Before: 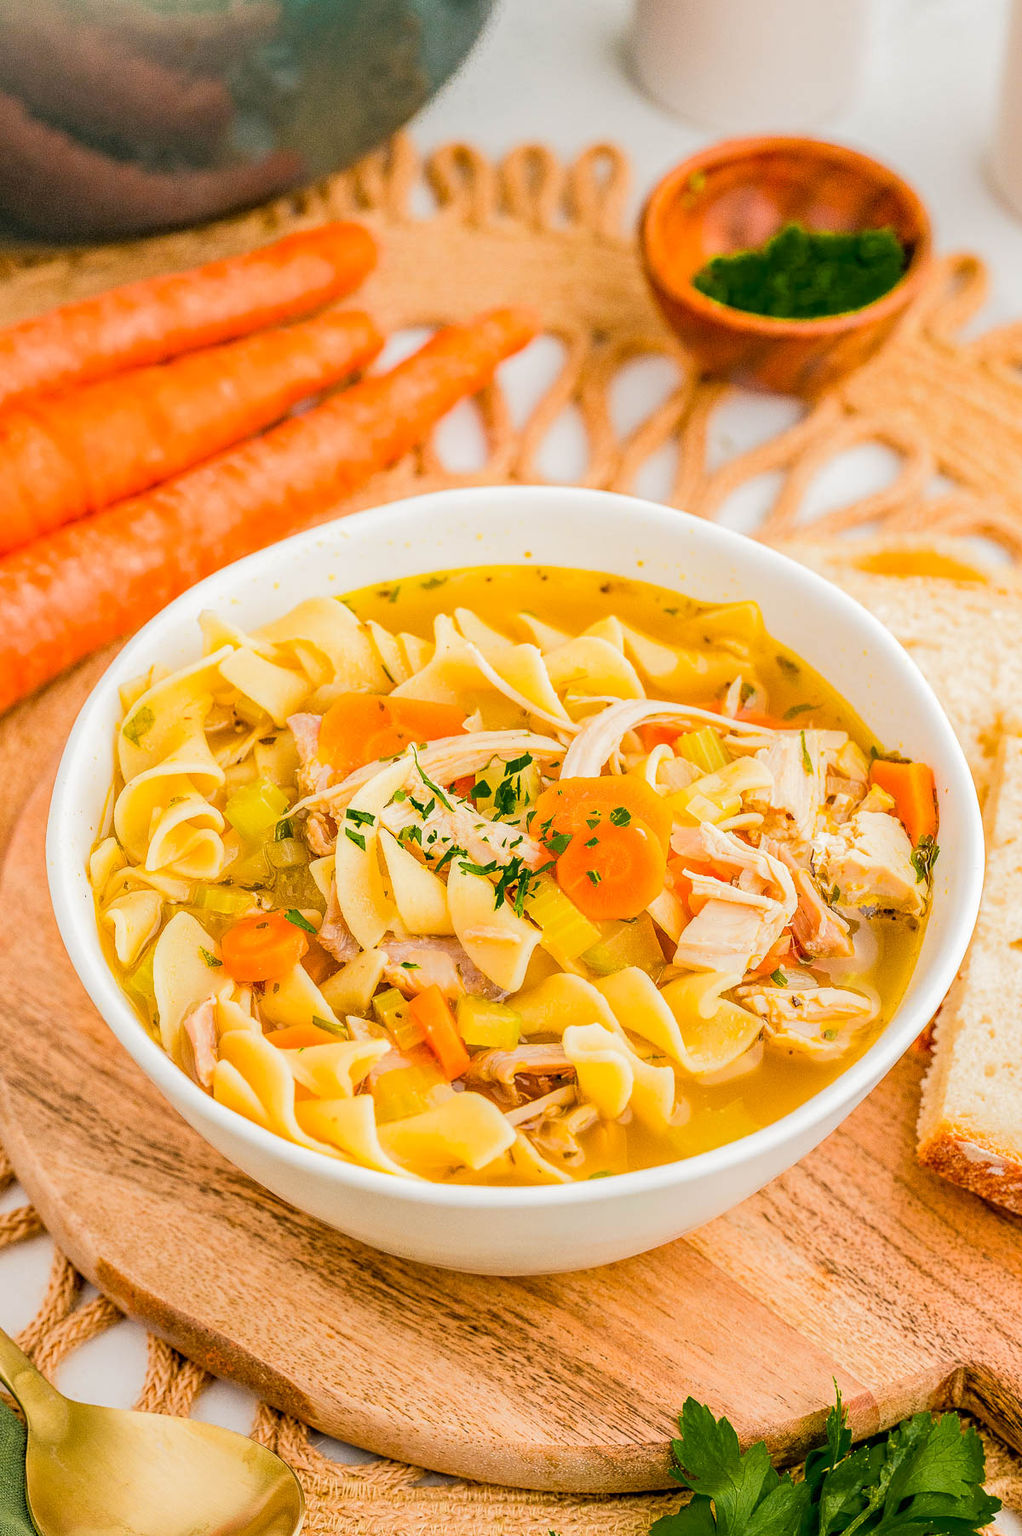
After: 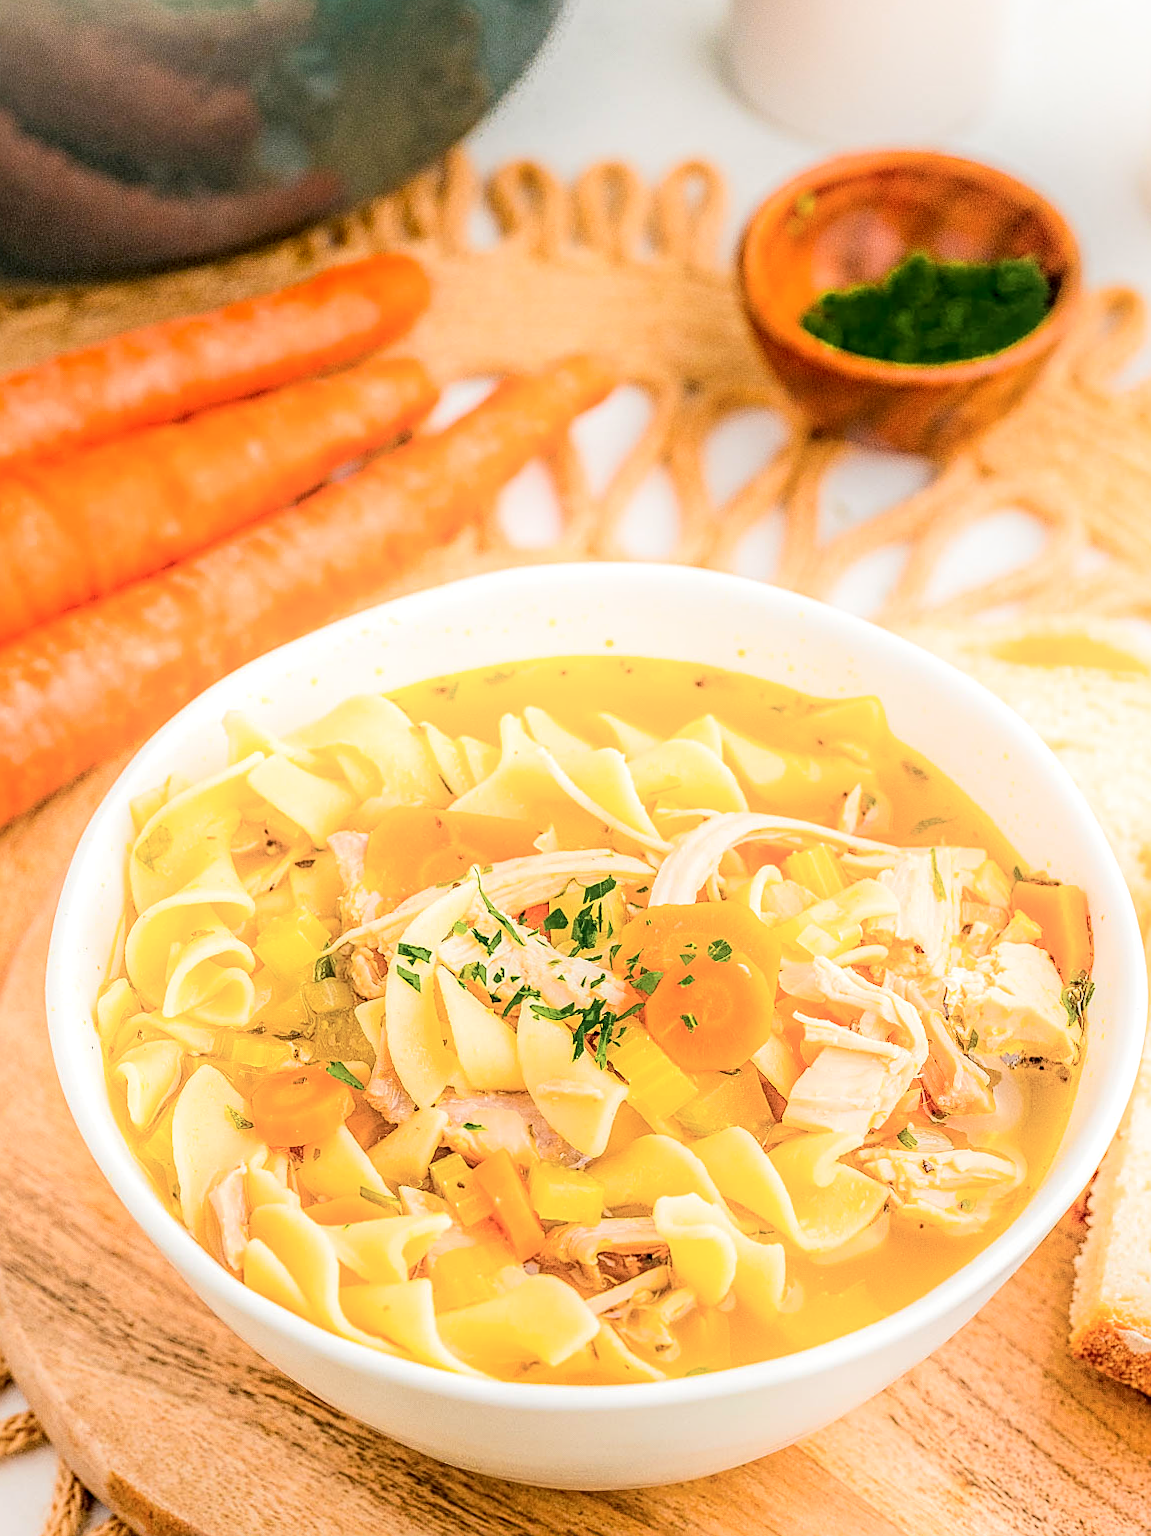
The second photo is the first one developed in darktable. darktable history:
shadows and highlights: highlights 70.01, soften with gaussian
crop and rotate: angle 0.343°, left 0.31%, right 2.903%, bottom 14.085%
local contrast: on, module defaults
sharpen: on, module defaults
